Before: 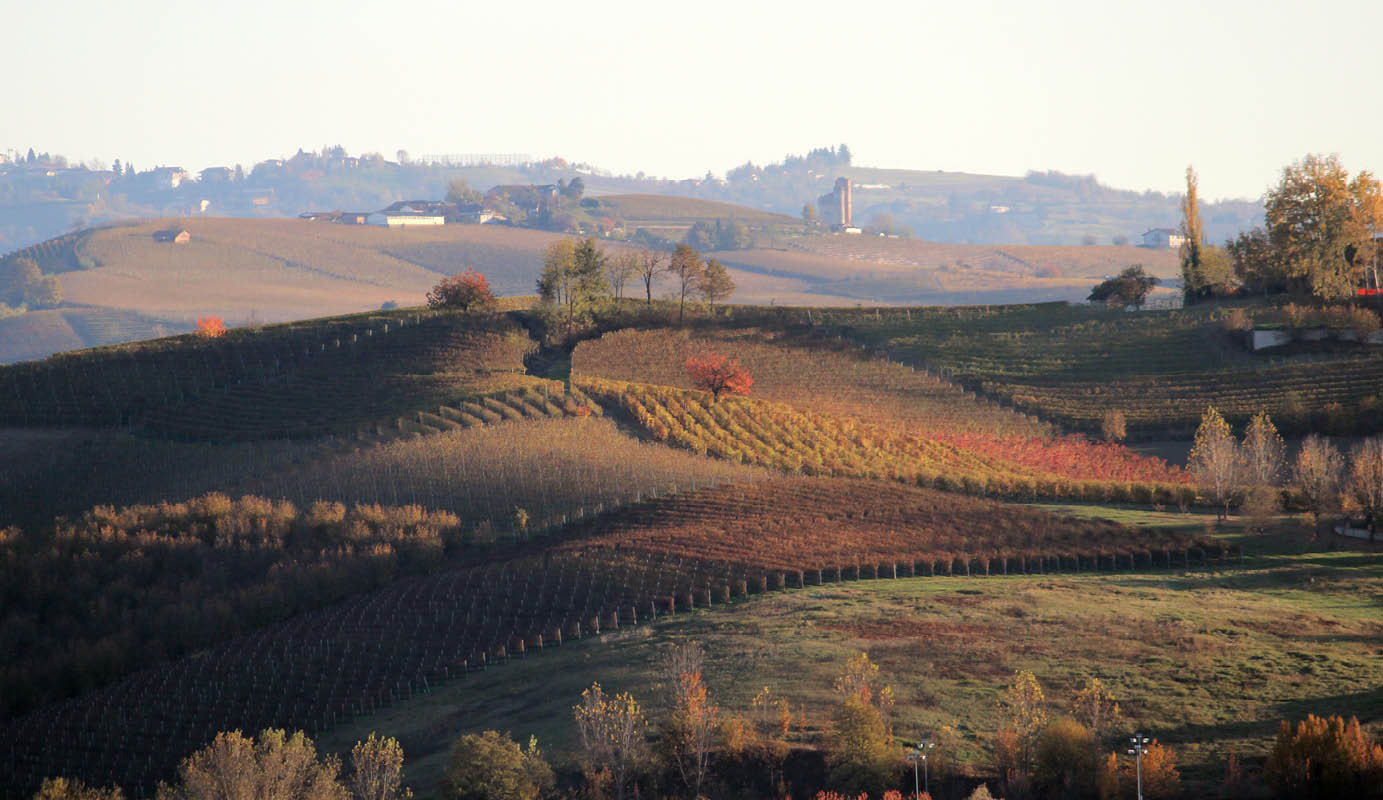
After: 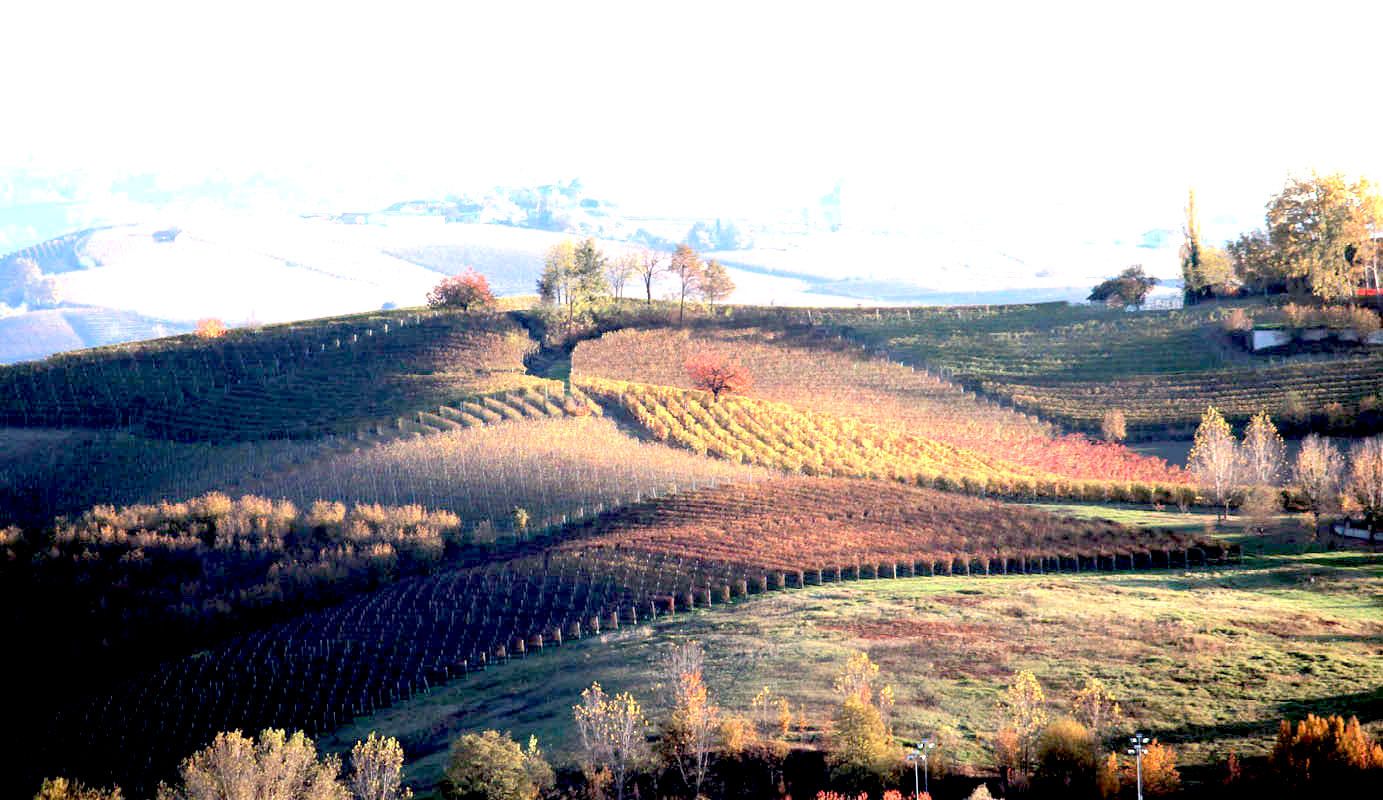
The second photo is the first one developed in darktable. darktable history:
exposure: black level correction 0.016, exposure 1.774 EV, compensate highlight preservation false
color calibration: x 0.372, y 0.386, temperature 4283.97 K
